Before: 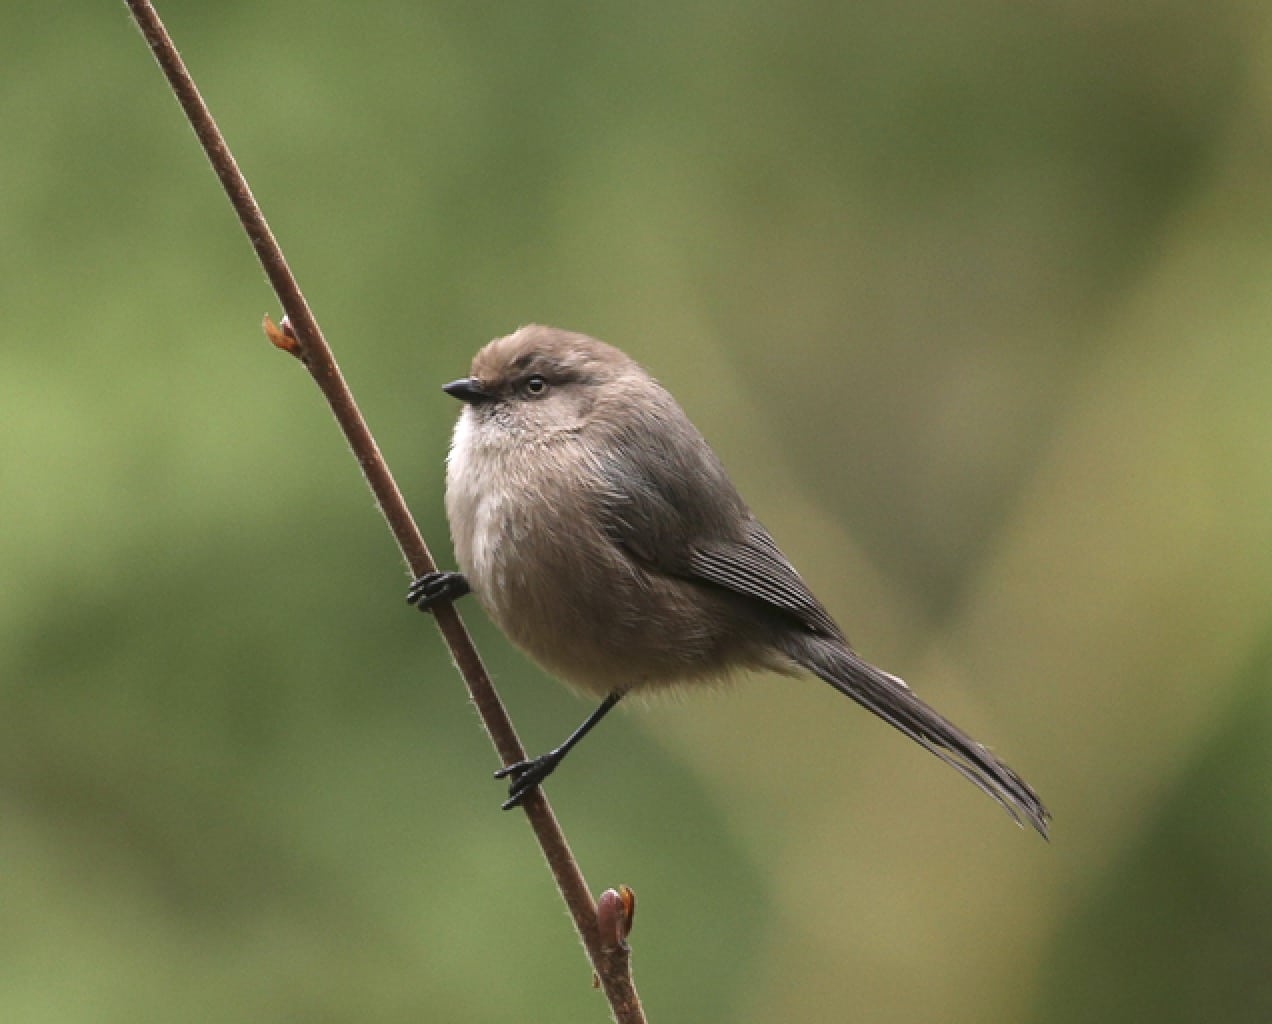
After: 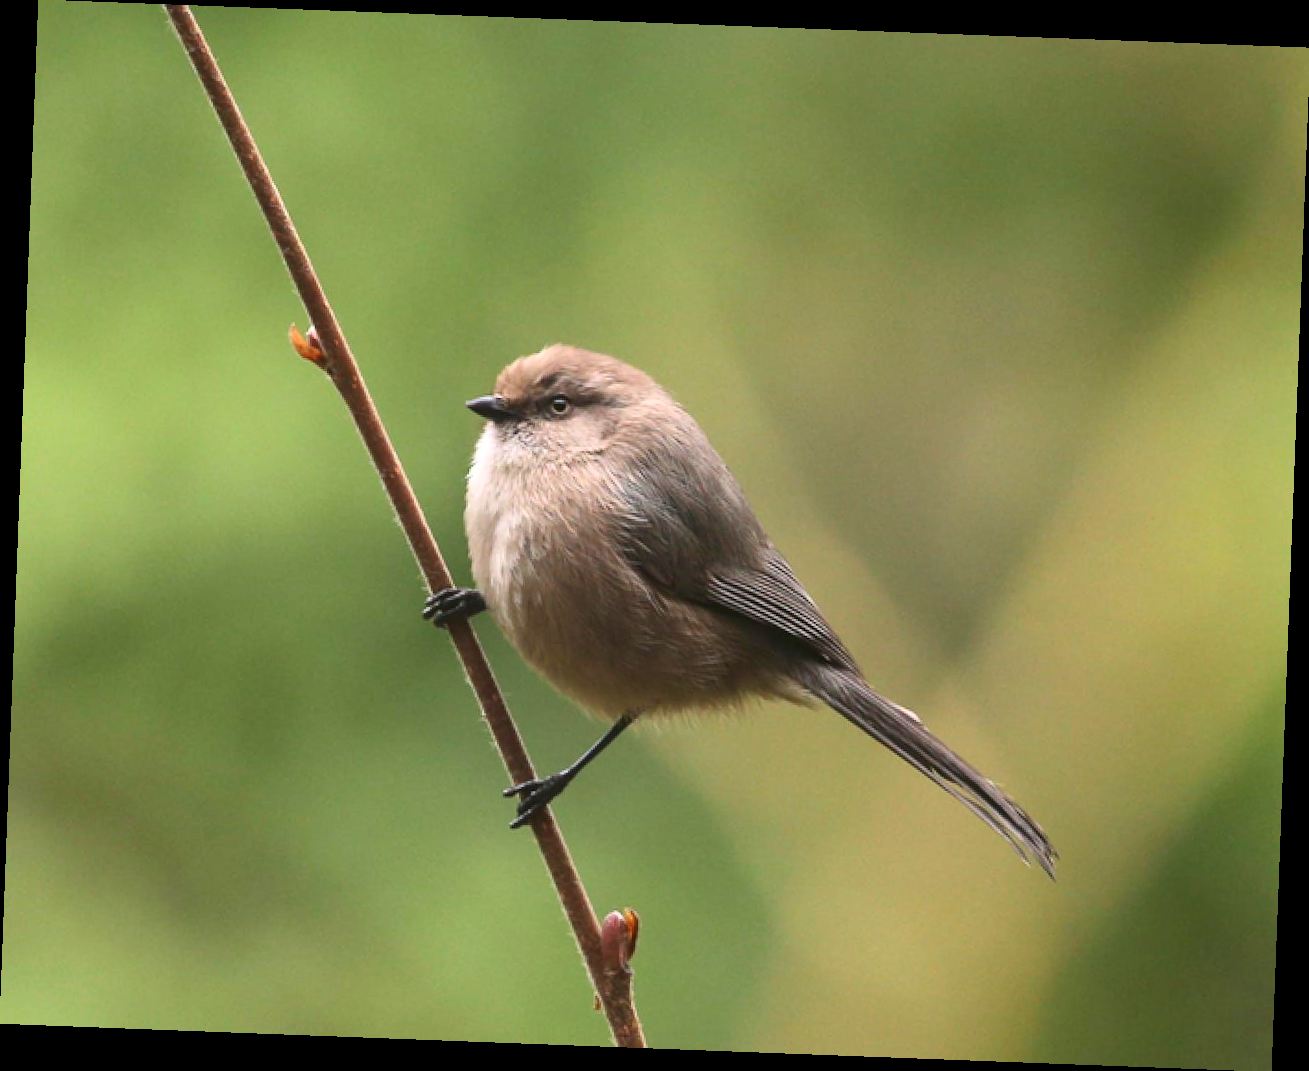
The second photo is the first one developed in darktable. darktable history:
rotate and perspective: rotation 2.17°, automatic cropping off
contrast brightness saturation: contrast 0.2, brightness 0.16, saturation 0.22
